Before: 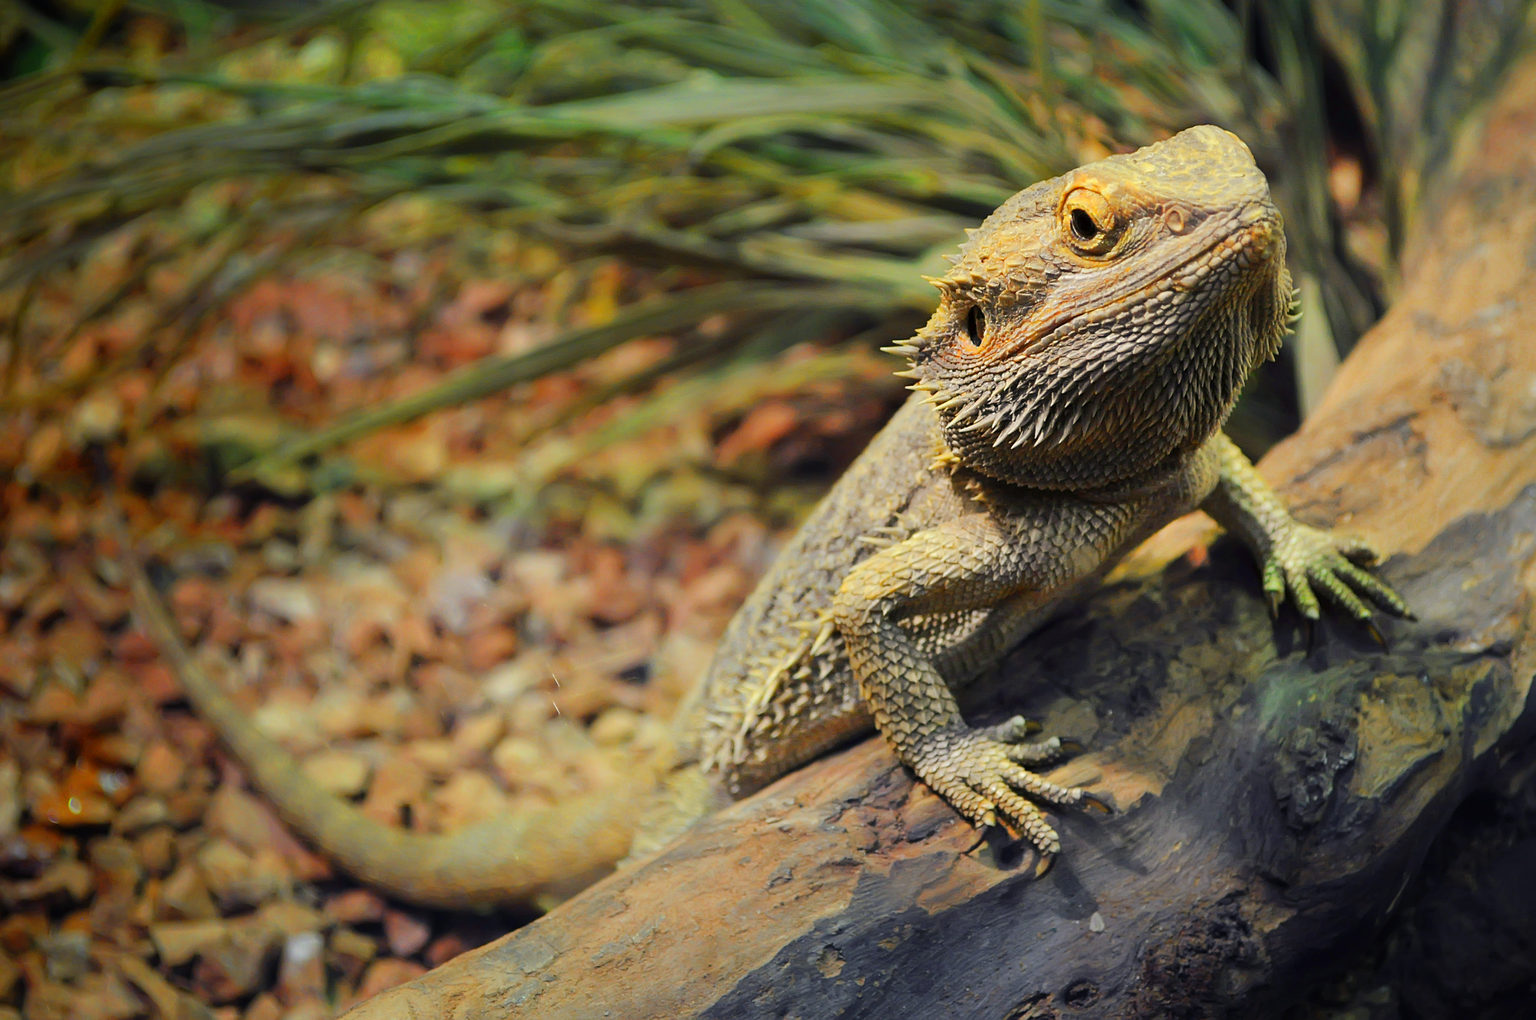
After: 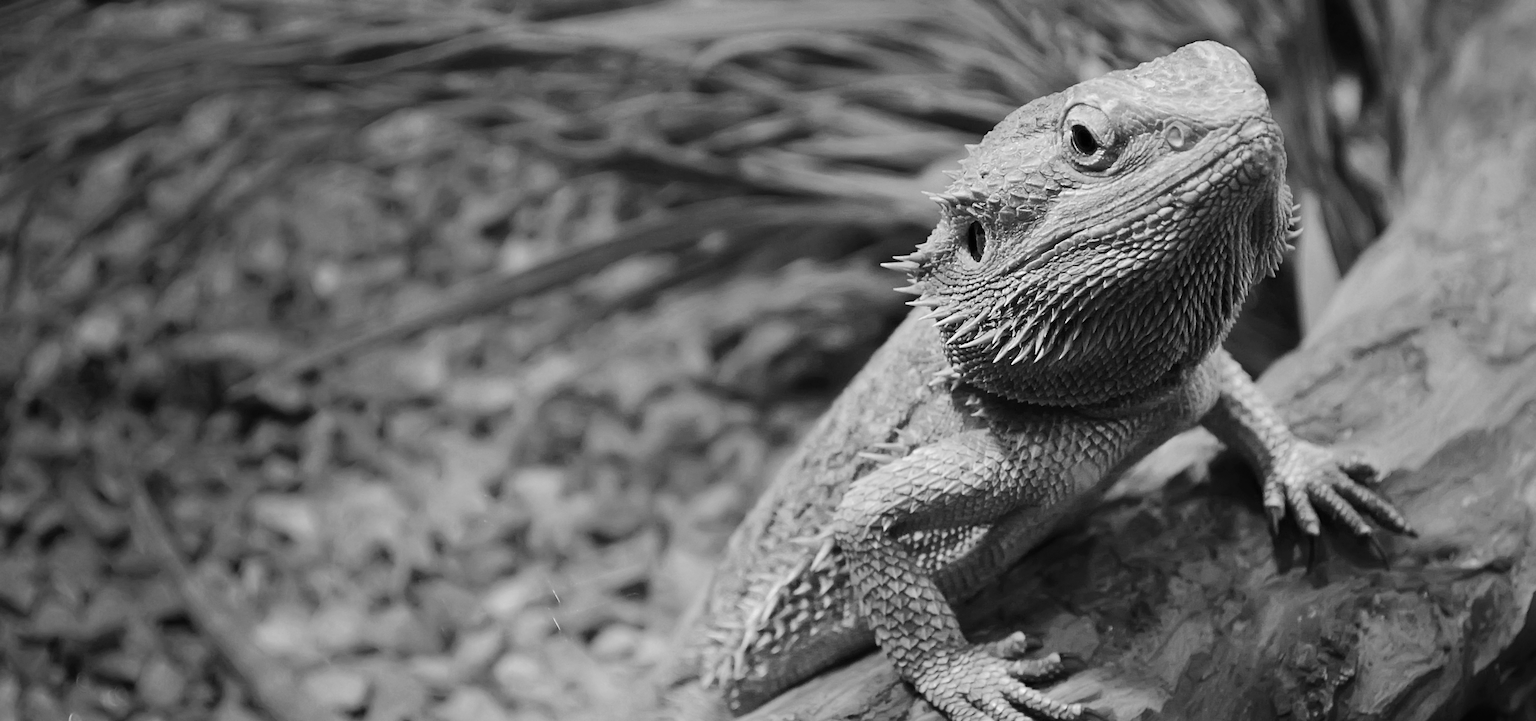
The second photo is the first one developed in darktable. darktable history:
monochrome: on, module defaults
crop and rotate: top 8.293%, bottom 20.996%
